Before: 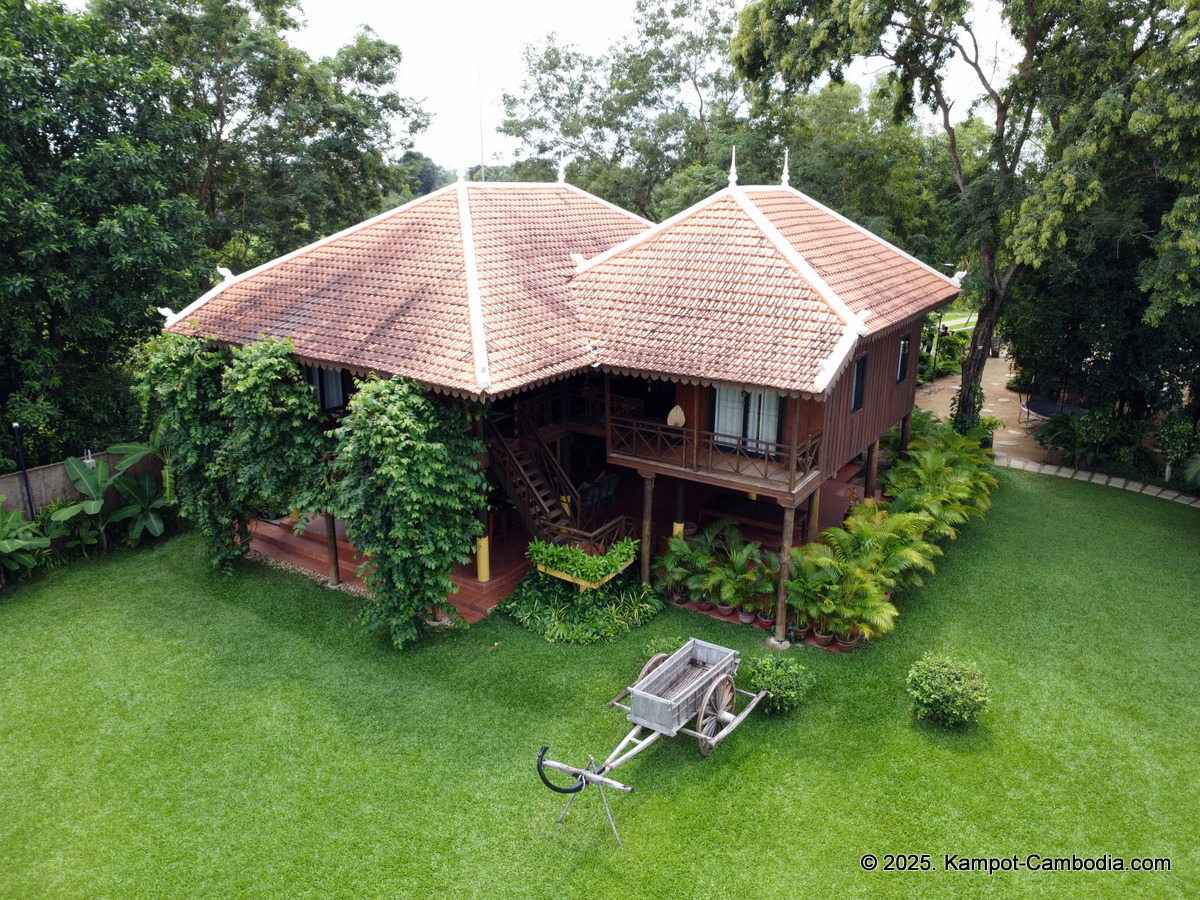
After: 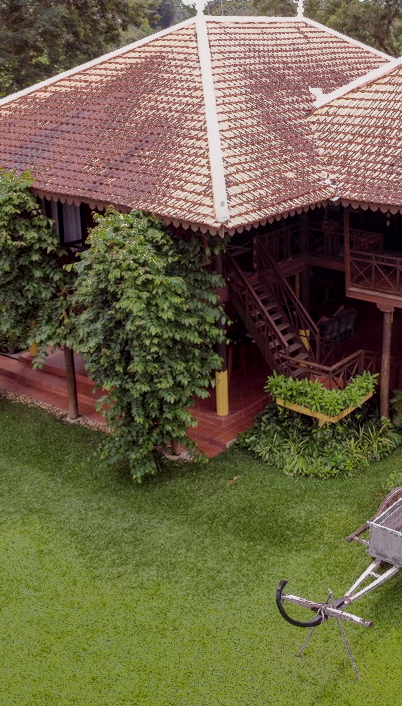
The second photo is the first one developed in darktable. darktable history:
shadows and highlights: shadows 43.06, highlights 6.94
crop and rotate: left 21.77%, top 18.528%, right 44.676%, bottom 2.997%
exposure: exposure -0.492 EV, compensate highlight preservation false
fill light: exposure -0.73 EV, center 0.69, width 2.2
rgb levels: mode RGB, independent channels, levels [[0, 0.474, 1], [0, 0.5, 1], [0, 0.5, 1]]
local contrast: detail 130%
